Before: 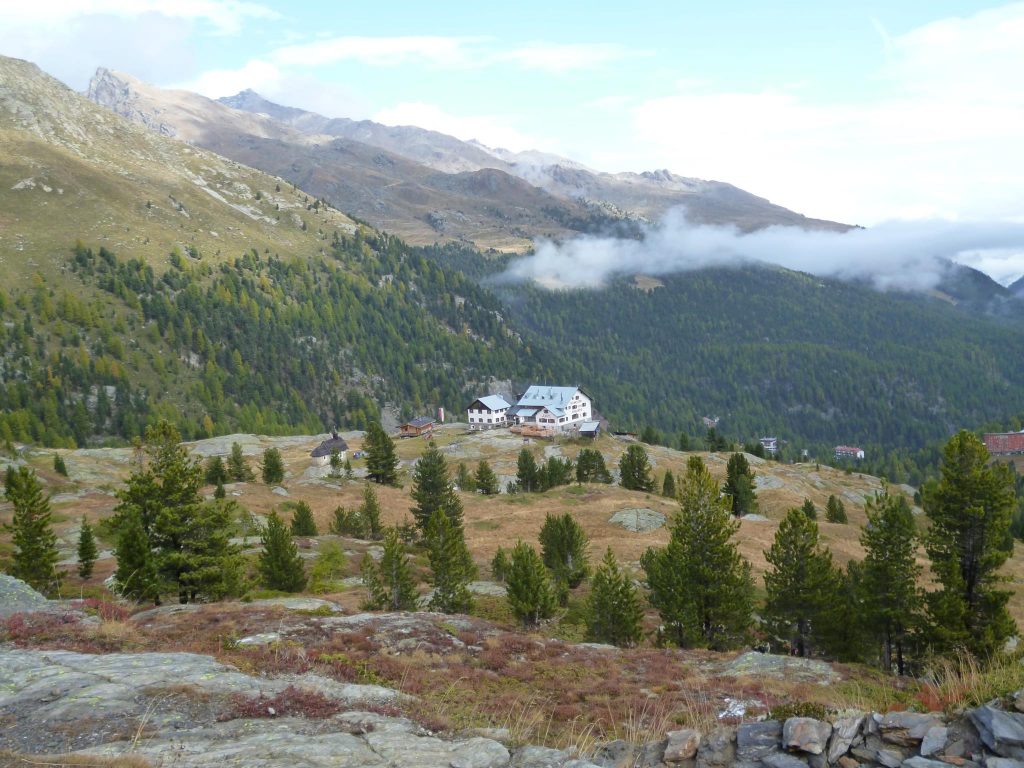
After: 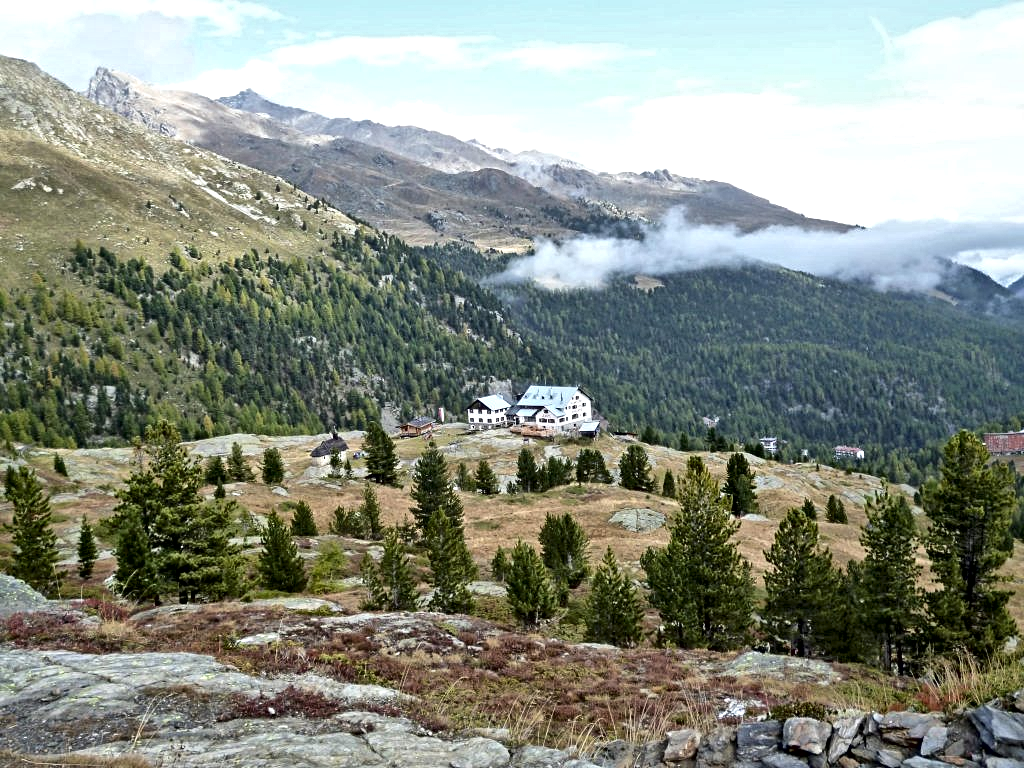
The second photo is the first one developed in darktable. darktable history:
contrast equalizer: octaves 7, y [[0.5, 0.542, 0.583, 0.625, 0.667, 0.708], [0.5 ×6], [0.5 ×6], [0 ×6], [0 ×6]]
local contrast: mode bilateral grid, contrast 20, coarseness 50, detail 171%, midtone range 0.2
